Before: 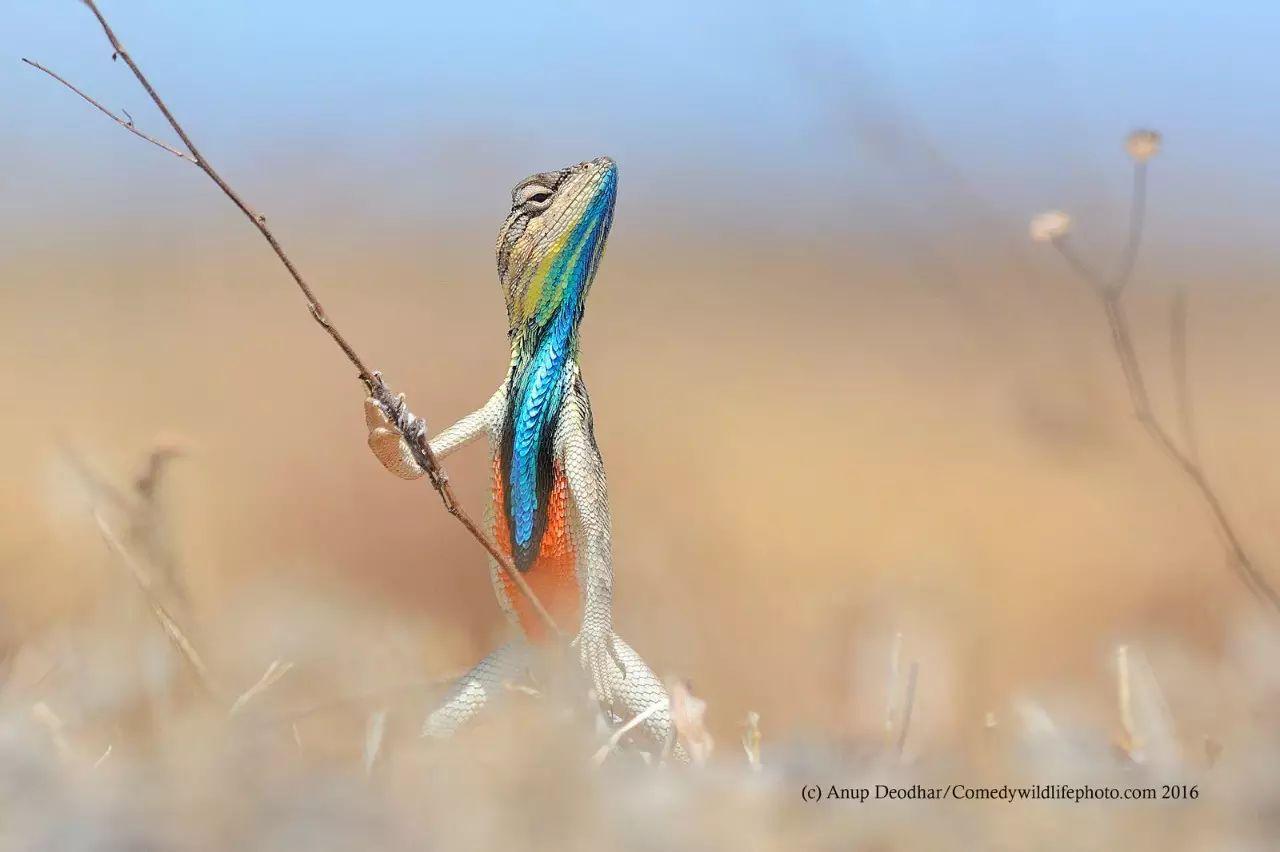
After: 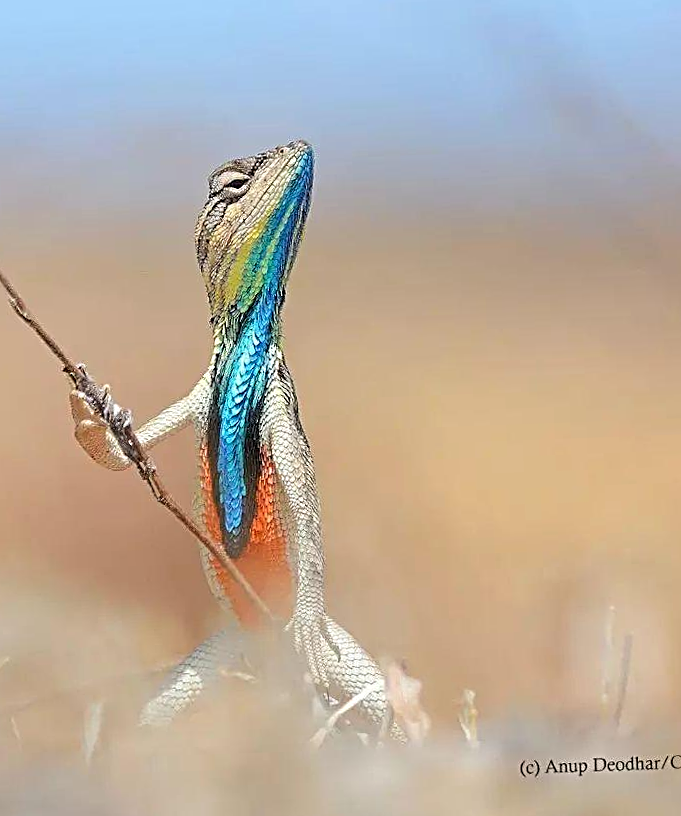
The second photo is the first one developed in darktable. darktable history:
rotate and perspective: rotation -2.12°, lens shift (vertical) 0.009, lens shift (horizontal) -0.008, automatic cropping original format, crop left 0.036, crop right 0.964, crop top 0.05, crop bottom 0.959
crop: left 21.674%, right 22.086%
sharpen: radius 2.676, amount 0.669
